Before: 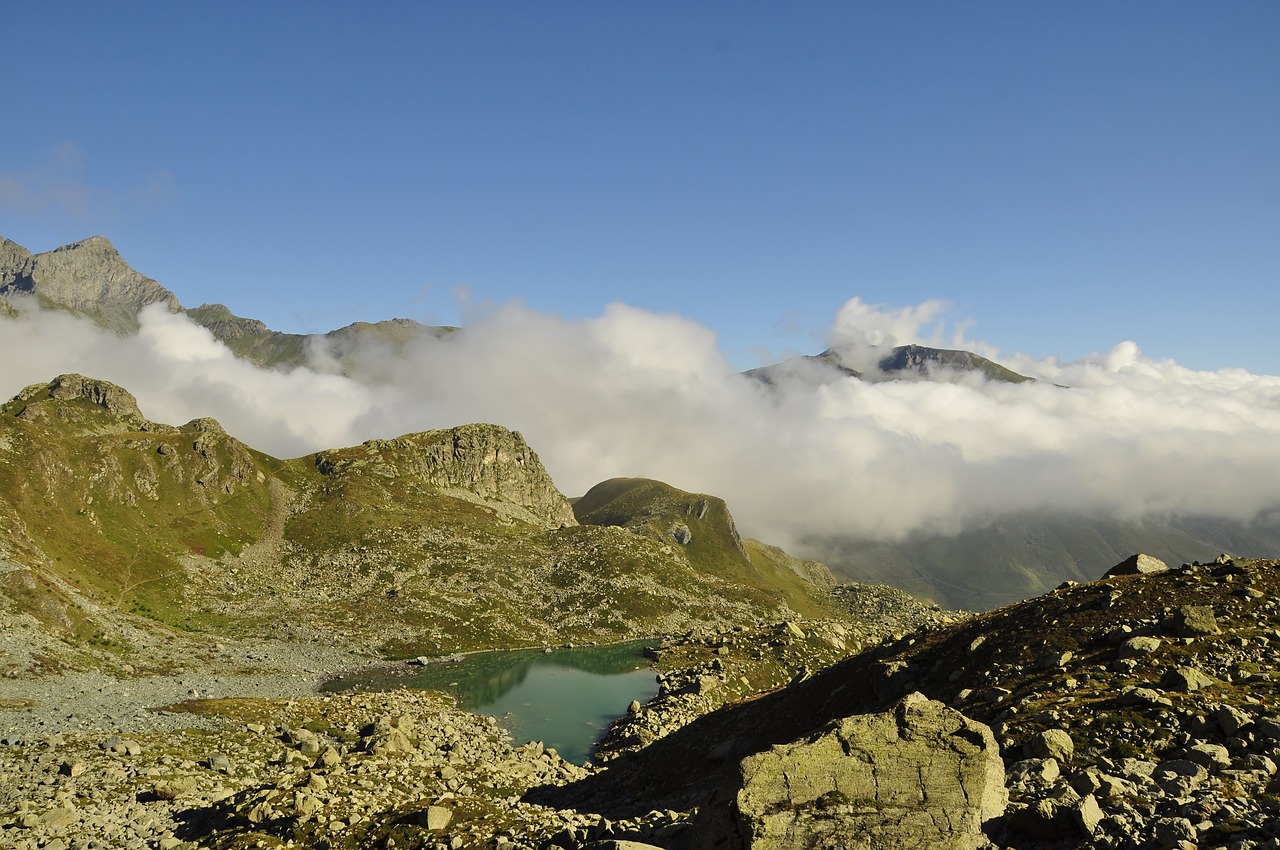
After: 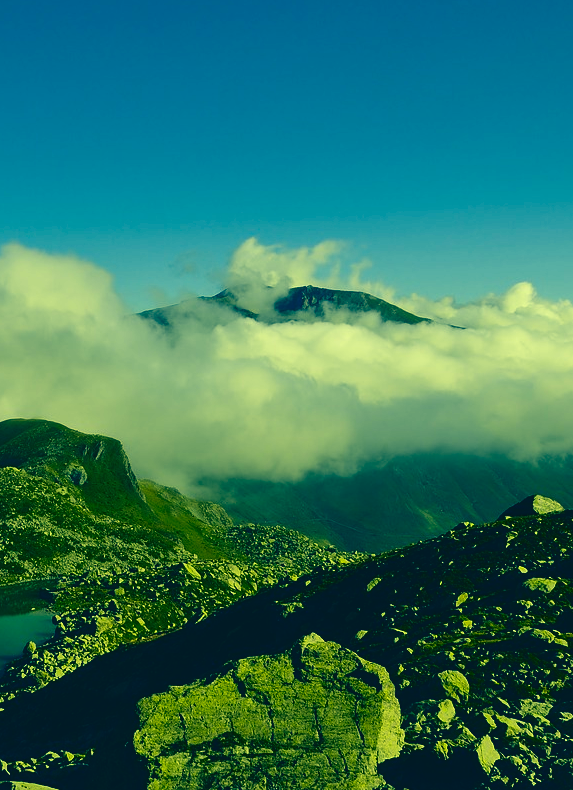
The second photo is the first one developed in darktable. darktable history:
contrast brightness saturation: contrast 0.133, brightness -0.221, saturation 0.147
crop: left 47.224%, top 6.943%, right 7.942%
local contrast: mode bilateral grid, contrast 11, coarseness 25, detail 115%, midtone range 0.2
color correction: highlights a* -15.26, highlights b* 39.73, shadows a* -39.65, shadows b* -25.4
exposure: exposure -0.014 EV, compensate highlight preservation false
